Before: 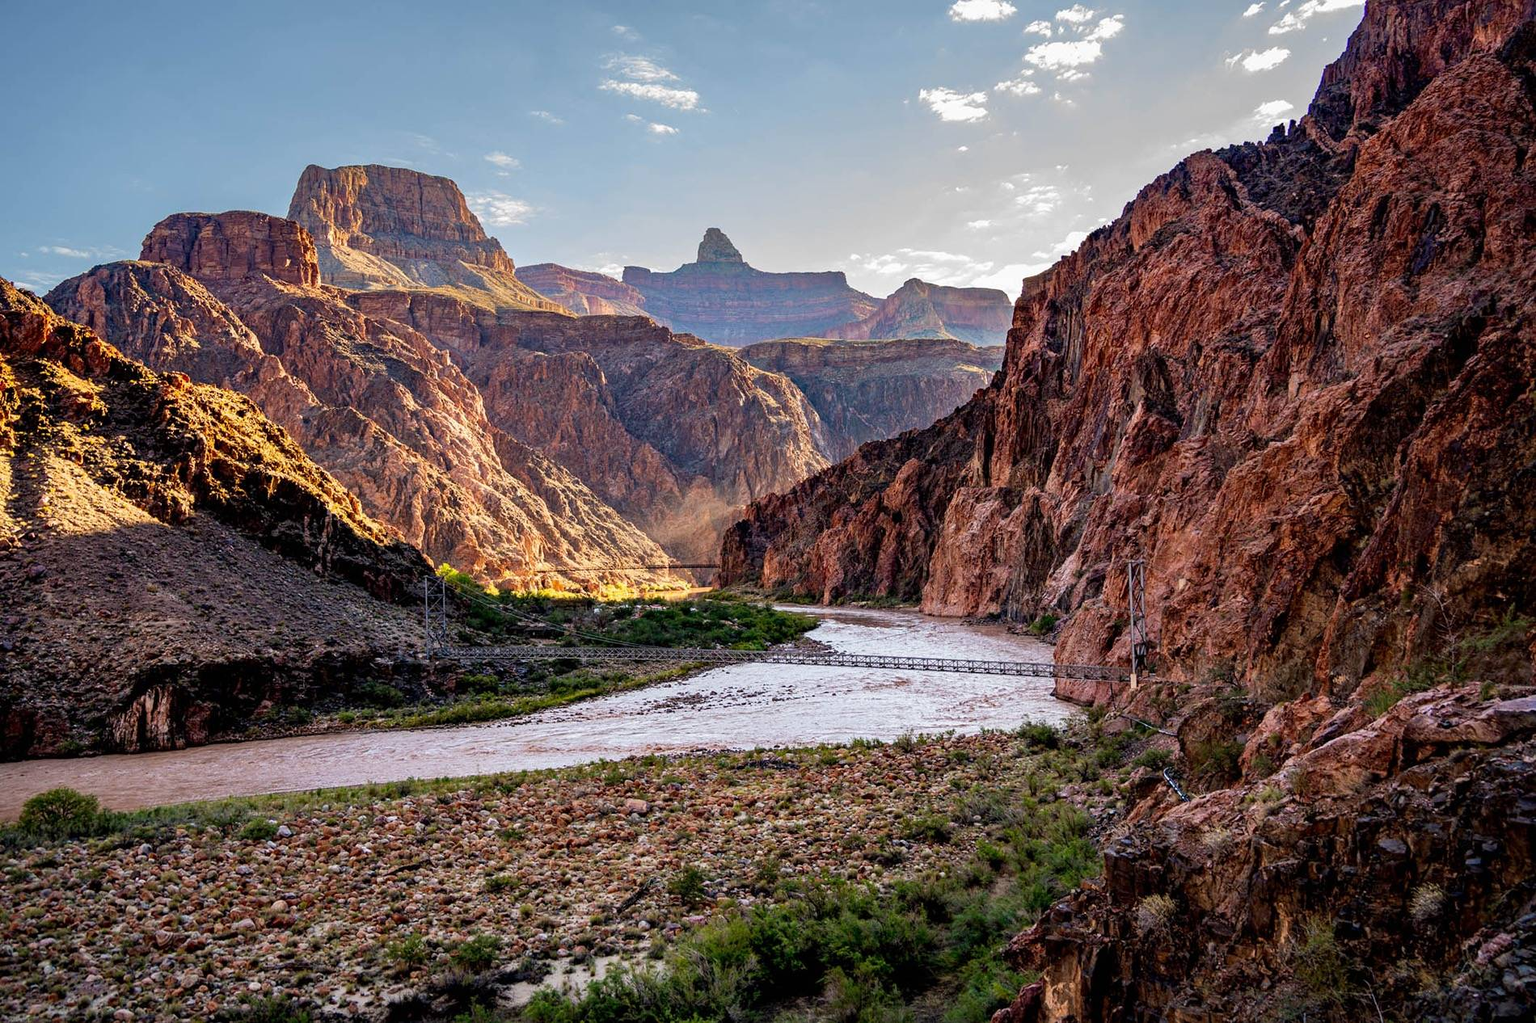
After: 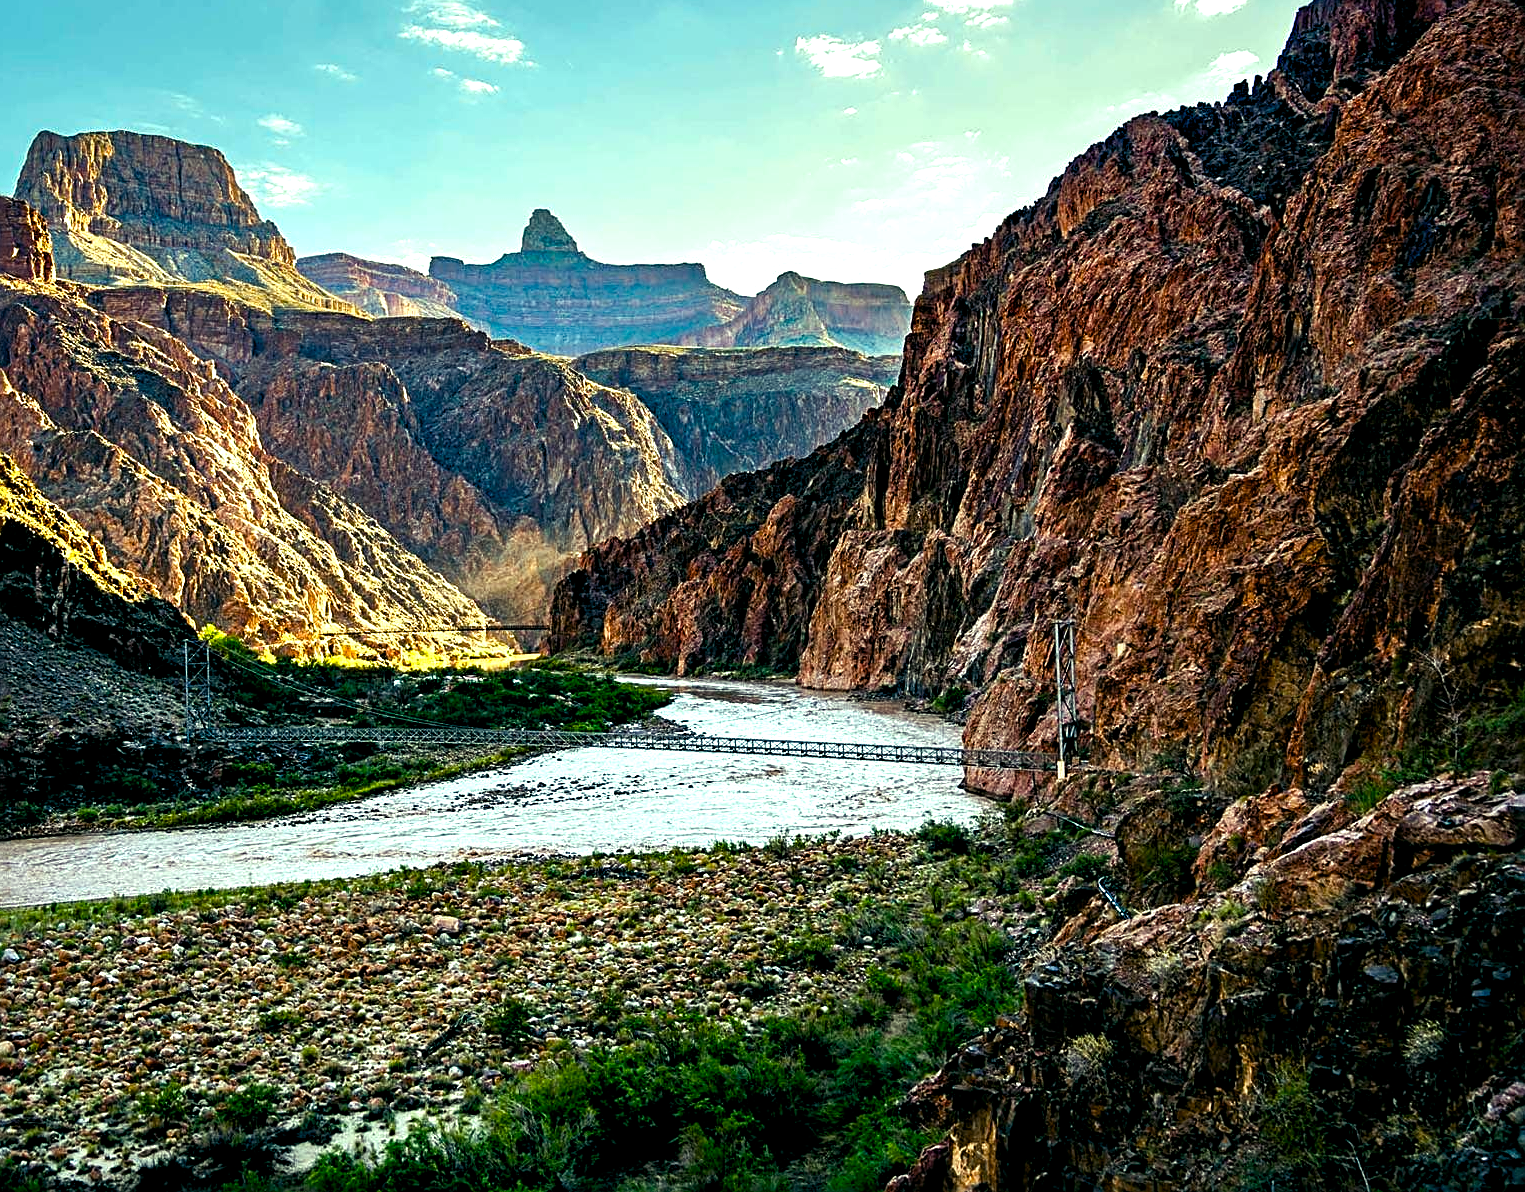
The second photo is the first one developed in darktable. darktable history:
sharpen: radius 2.767
white balance: red 1.009, blue 0.985
color balance rgb: shadows lift › luminance -7.7%, shadows lift › chroma 2.13%, shadows lift › hue 165.27°, power › luminance -7.77%, power › chroma 1.1%, power › hue 215.88°, highlights gain › luminance 15.15%, highlights gain › chroma 7%, highlights gain › hue 125.57°, global offset › luminance -0.33%, global offset › chroma 0.11%, global offset › hue 165.27°, perceptual saturation grading › global saturation 24.42%, perceptual saturation grading › highlights -24.42%, perceptual saturation grading › mid-tones 24.42%, perceptual saturation grading › shadows 40%, perceptual brilliance grading › global brilliance -5%, perceptual brilliance grading › highlights 24.42%, perceptual brilliance grading › mid-tones 7%, perceptual brilliance grading › shadows -5%
crop and rotate: left 17.959%, top 5.771%, right 1.742%
